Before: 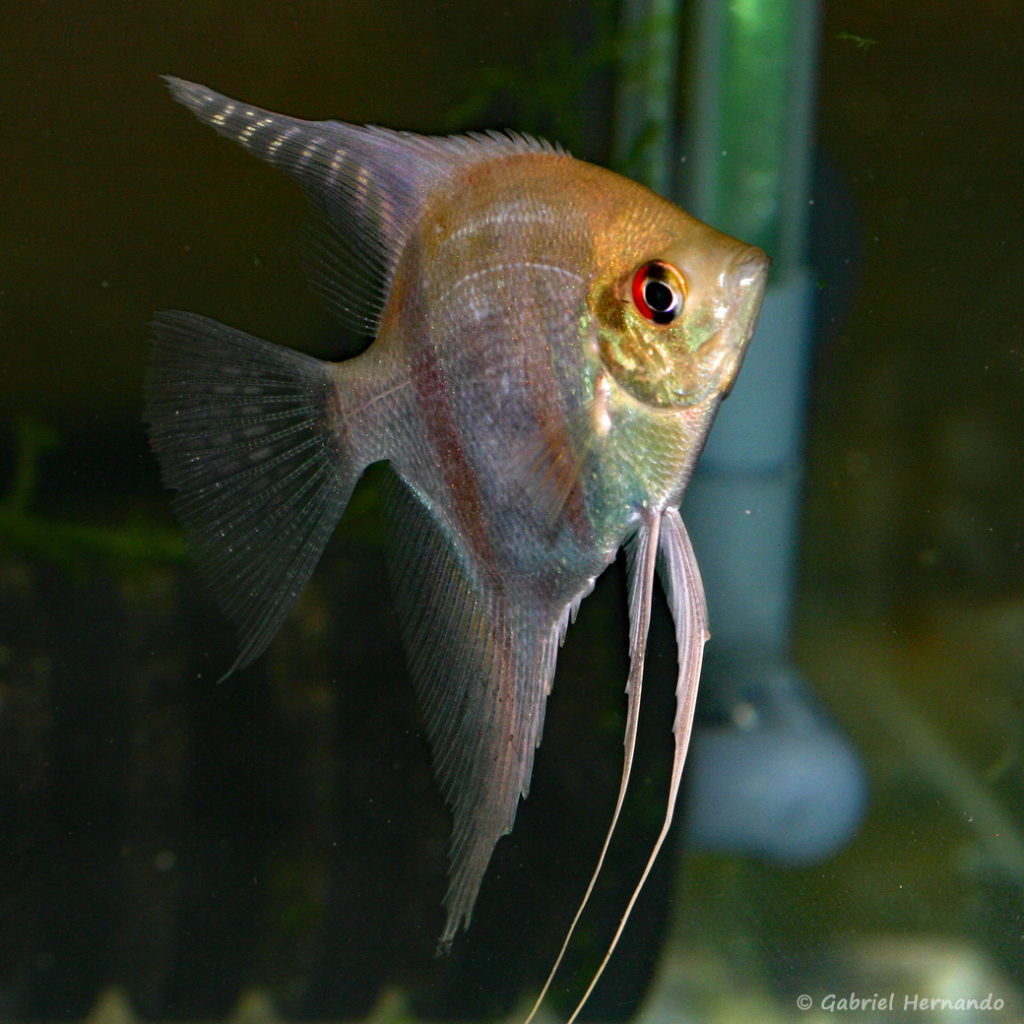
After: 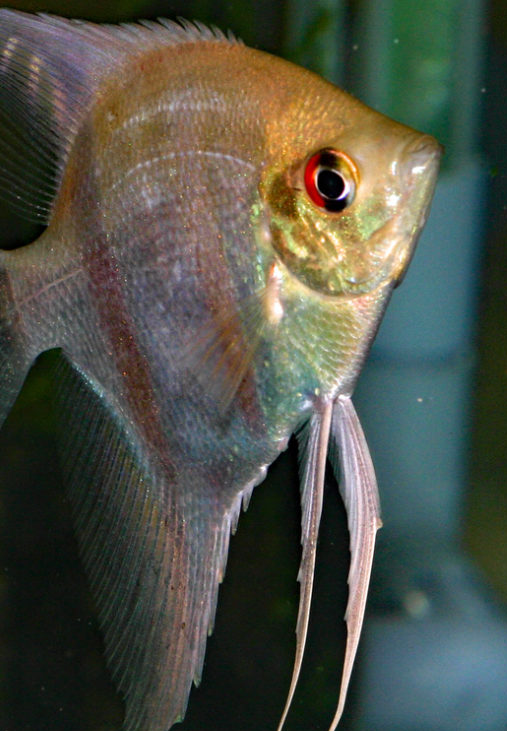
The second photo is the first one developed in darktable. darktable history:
velvia: strength 9.25%
crop: left 32.075%, top 10.976%, right 18.355%, bottom 17.596%
